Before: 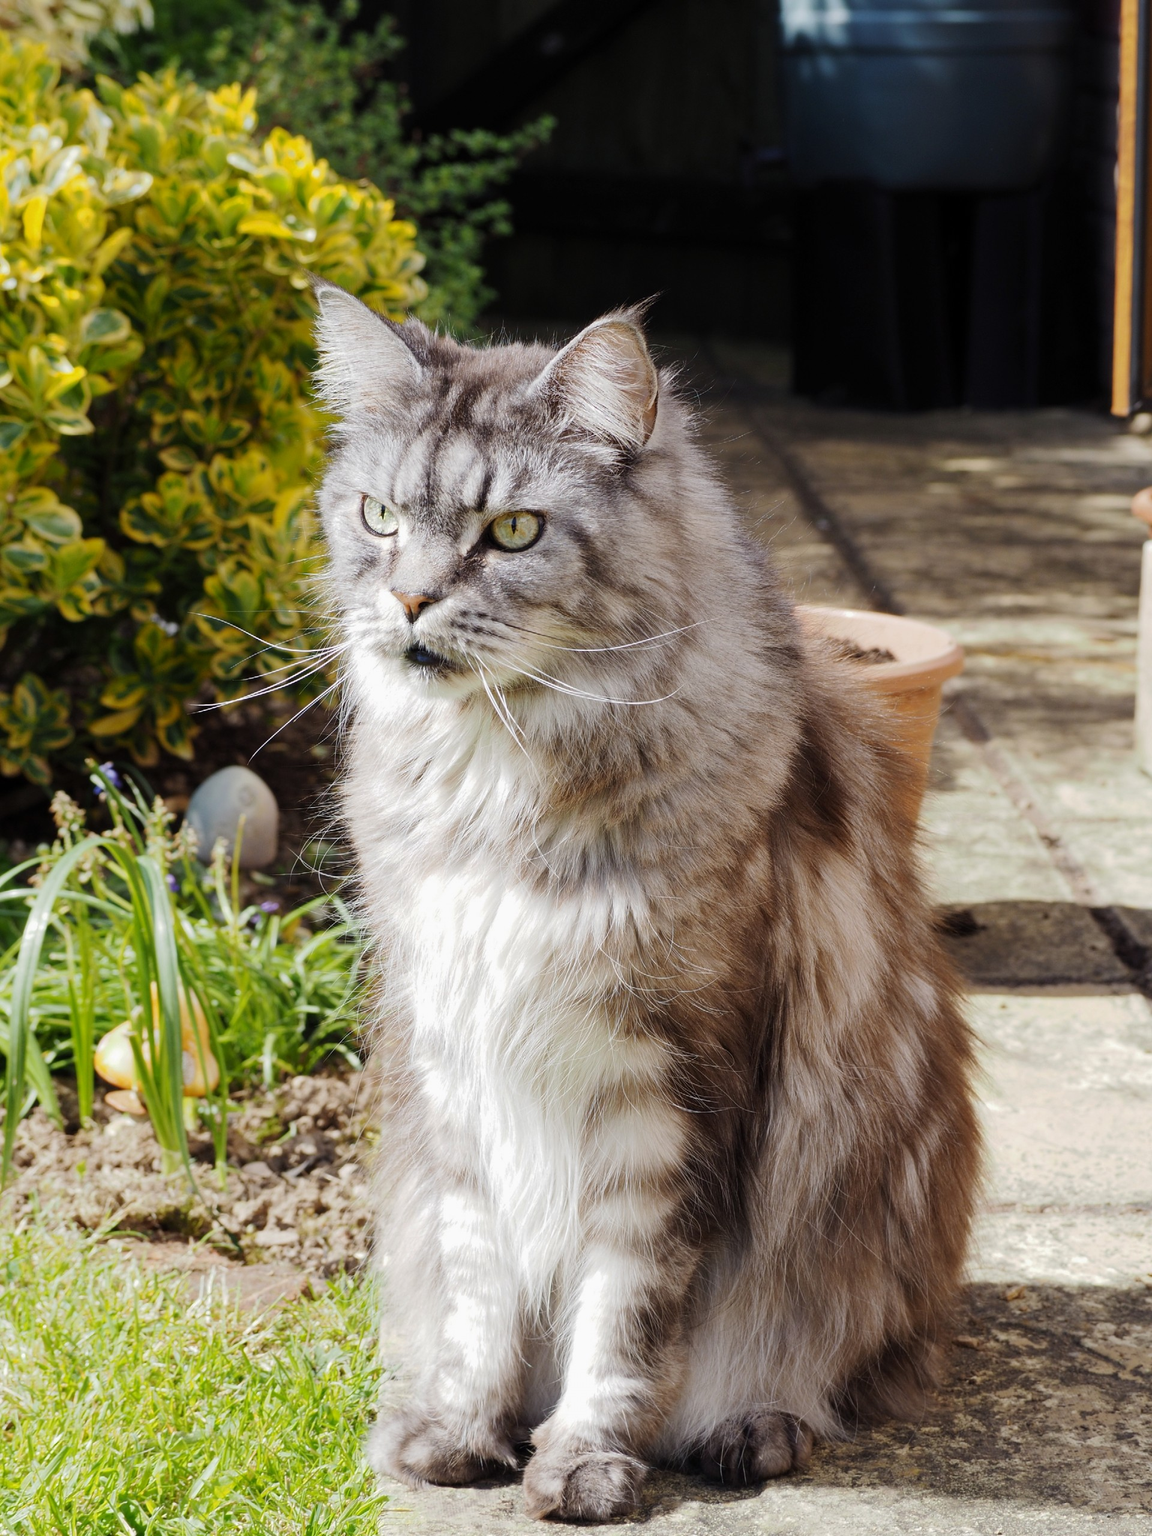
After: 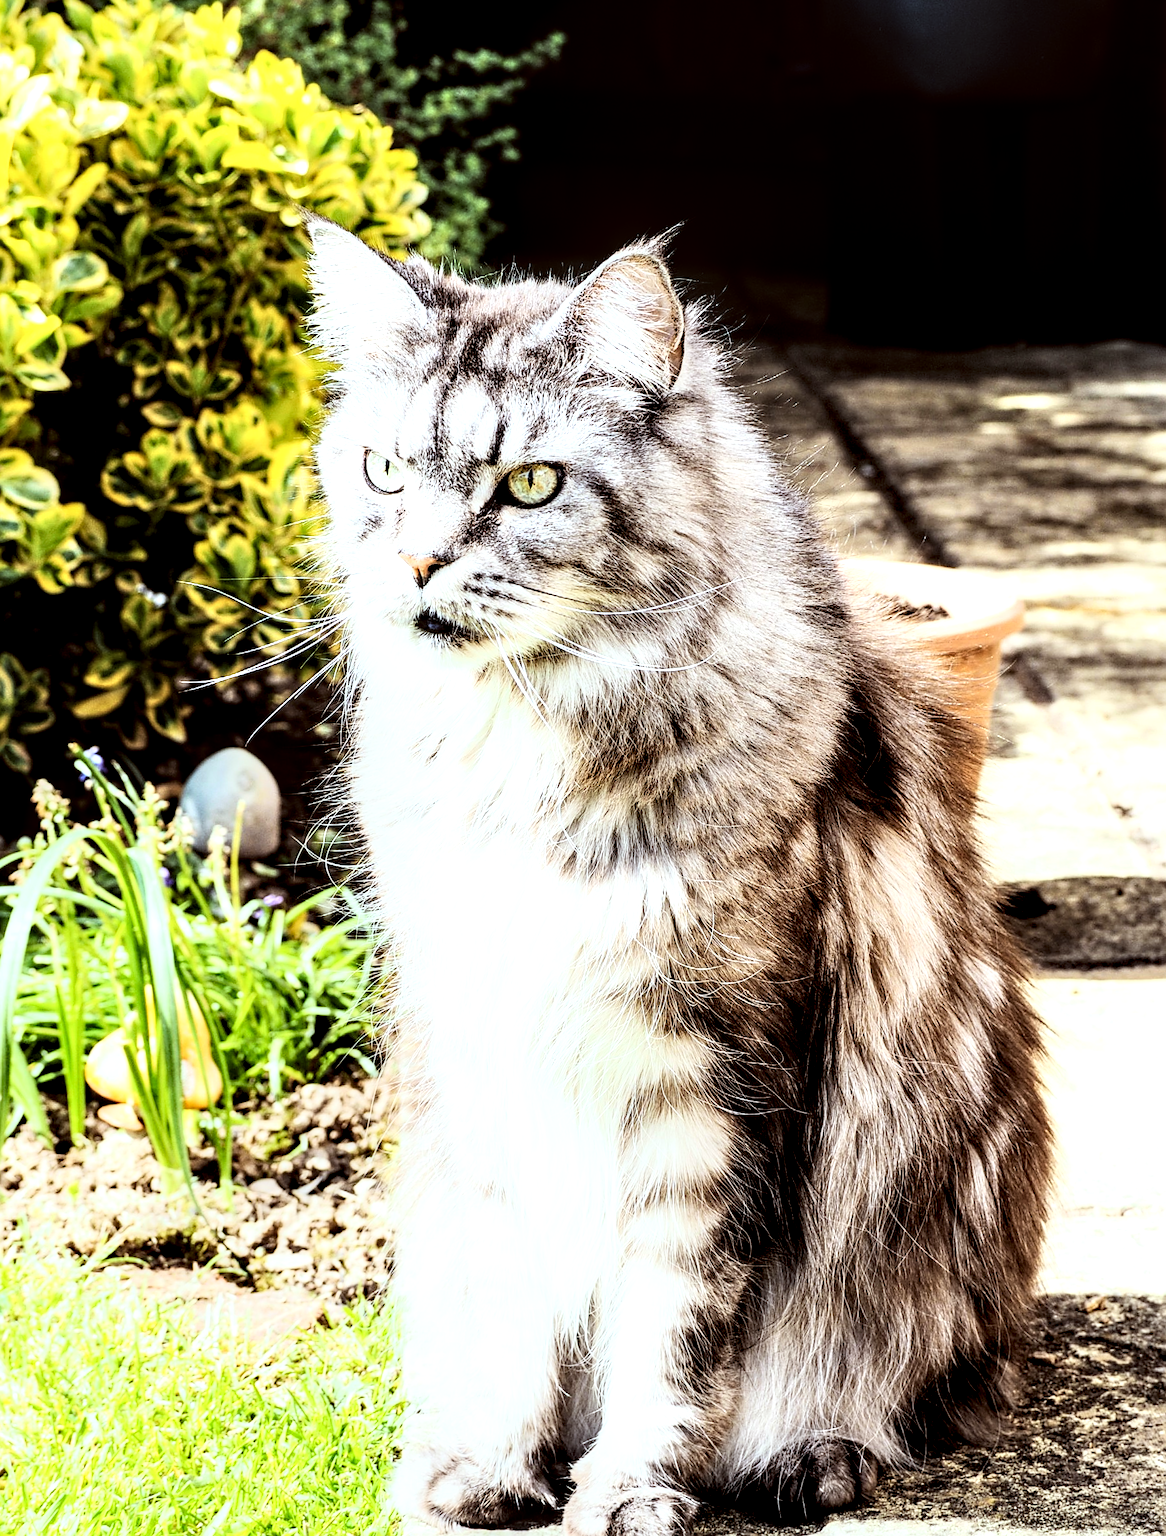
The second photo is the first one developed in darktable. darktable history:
rotate and perspective: rotation -1.24°, automatic cropping off
sharpen: on, module defaults
crop: left 3.305%, top 6.436%, right 6.389%, bottom 3.258%
color zones: curves: ch0 [(0.068, 0.464) (0.25, 0.5) (0.48, 0.508) (0.75, 0.536) (0.886, 0.476) (0.967, 0.456)]; ch1 [(0.066, 0.456) (0.25, 0.5) (0.616, 0.508) (0.746, 0.56) (0.934, 0.444)]
local contrast: highlights 65%, shadows 54%, detail 169%, midtone range 0.514
rgb curve: curves: ch0 [(0, 0) (0.21, 0.15) (0.24, 0.21) (0.5, 0.75) (0.75, 0.96) (0.89, 0.99) (1, 1)]; ch1 [(0, 0.02) (0.21, 0.13) (0.25, 0.2) (0.5, 0.67) (0.75, 0.9) (0.89, 0.97) (1, 1)]; ch2 [(0, 0.02) (0.21, 0.13) (0.25, 0.2) (0.5, 0.67) (0.75, 0.9) (0.89, 0.97) (1, 1)], compensate middle gray true
color correction: highlights a* -4.98, highlights b* -3.76, shadows a* 3.83, shadows b* 4.08
